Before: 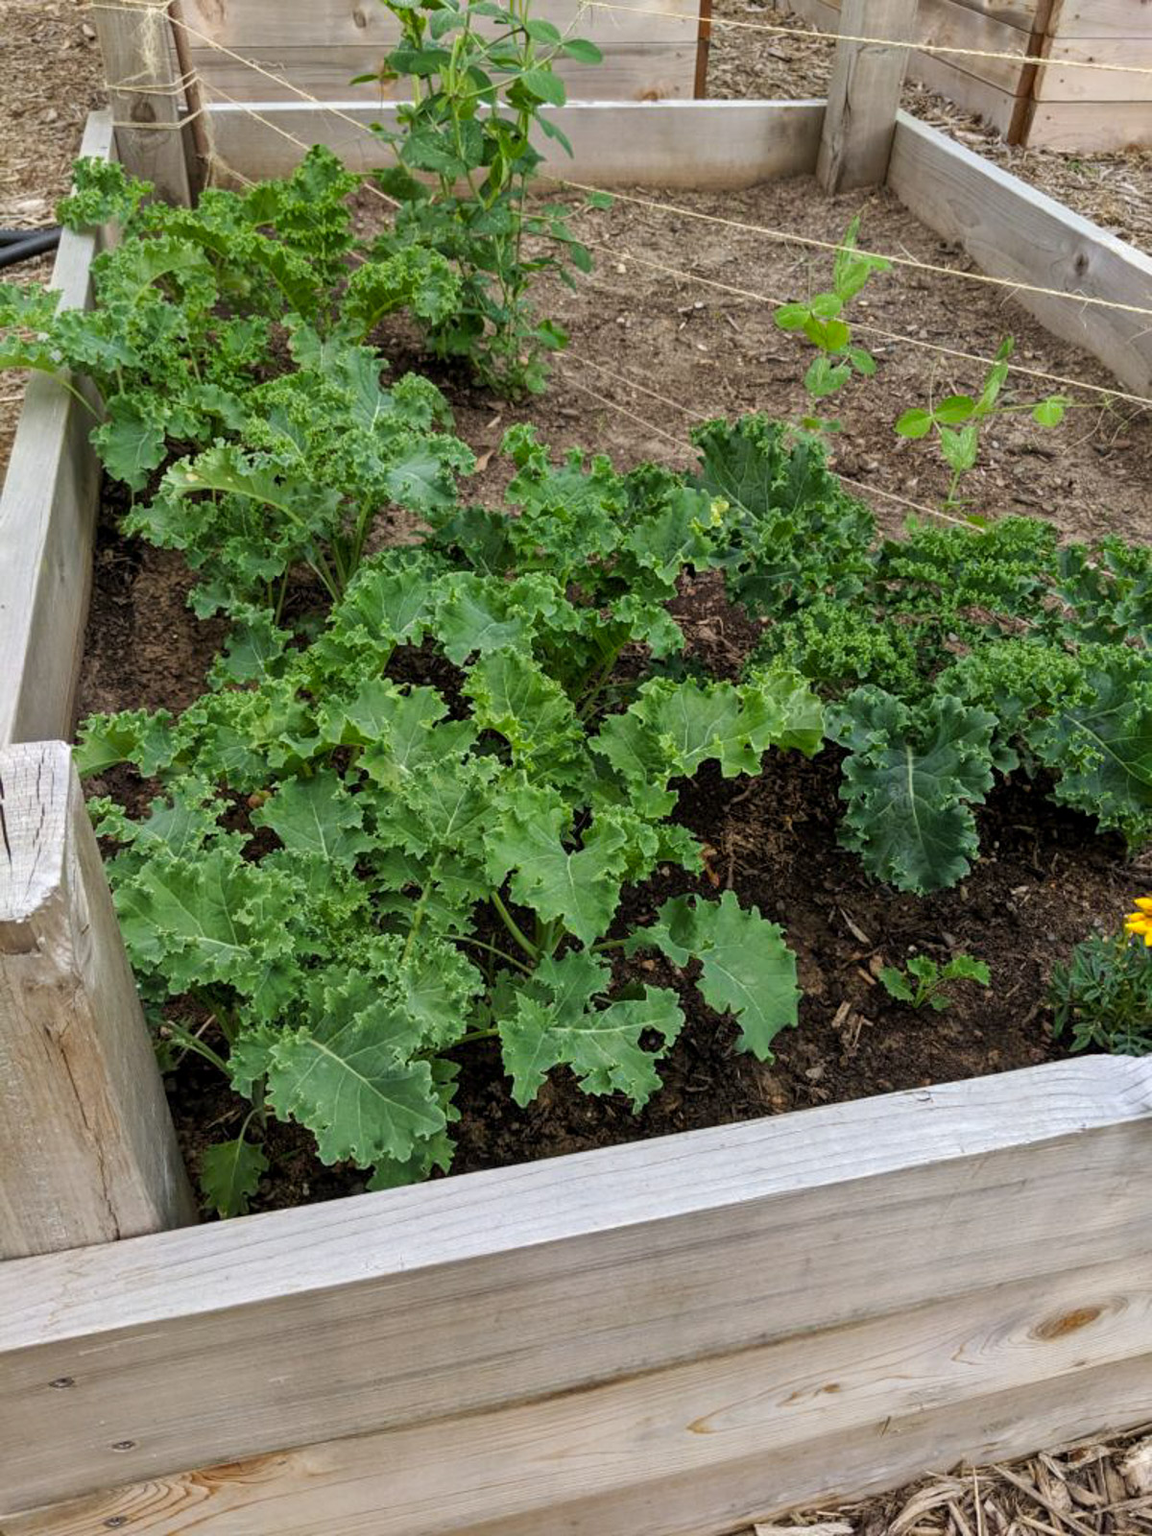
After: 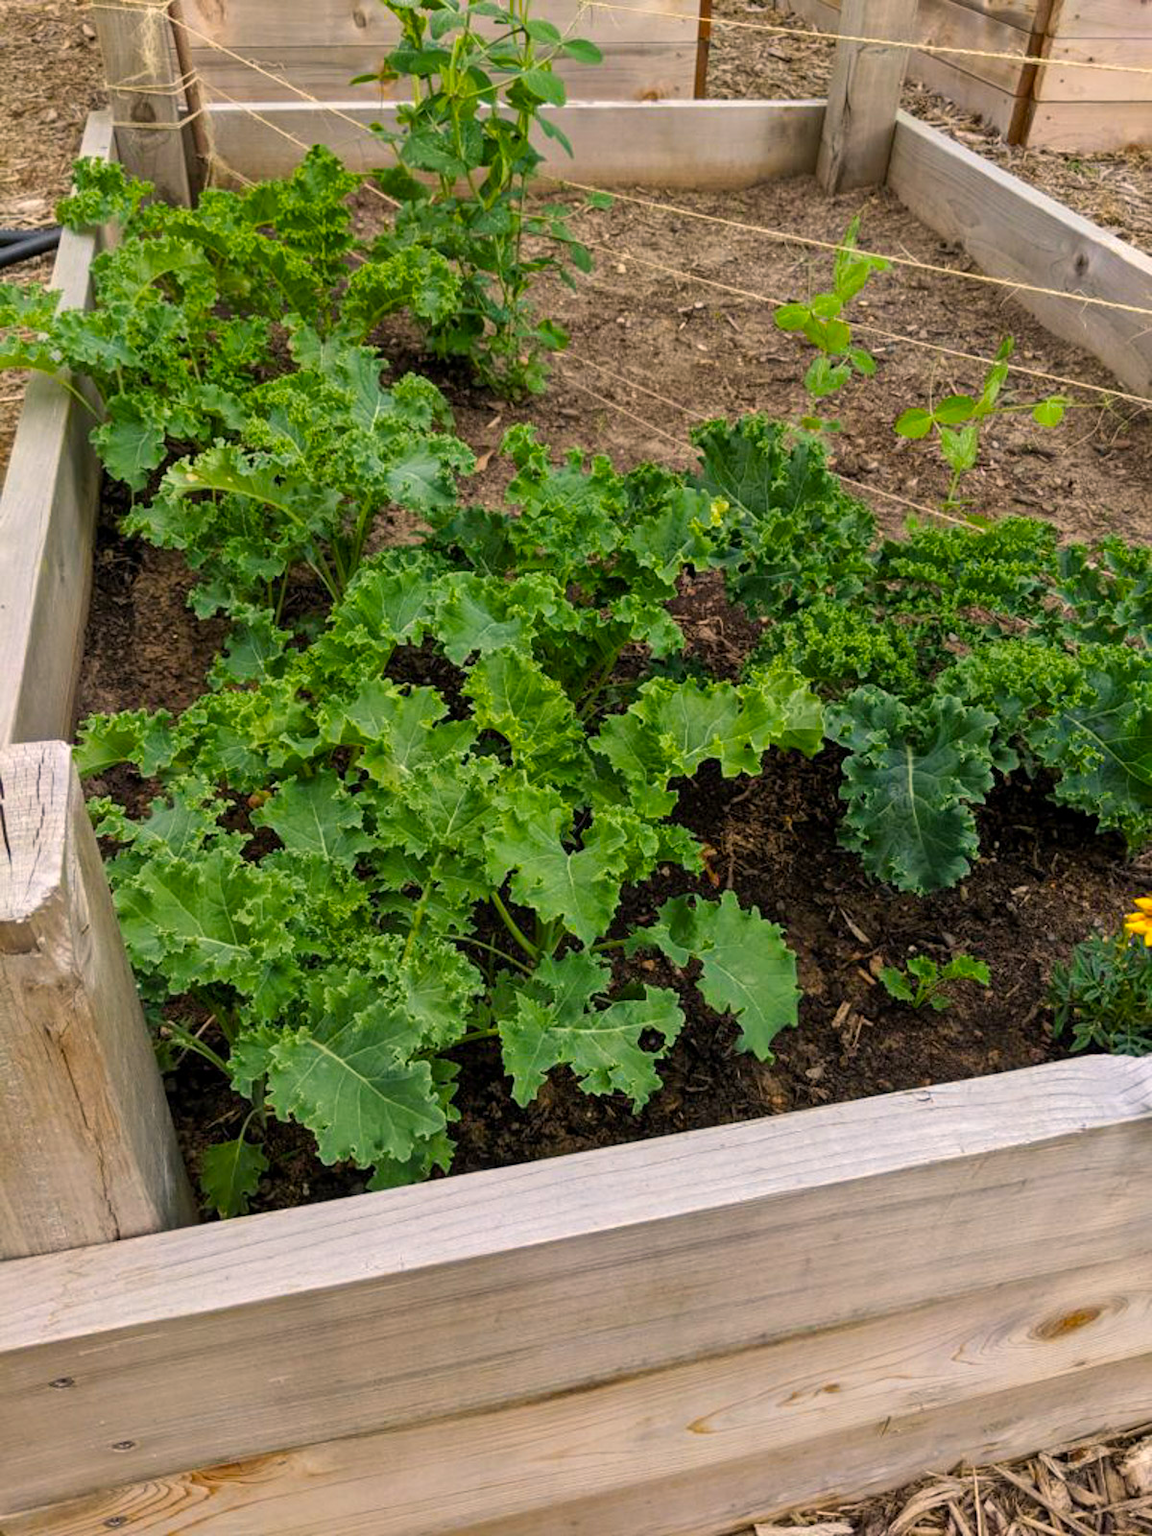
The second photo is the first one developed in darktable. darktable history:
color balance rgb: highlights gain › chroma 3.041%, highlights gain › hue 60.21°, perceptual saturation grading › global saturation 19.95%, global vibrance 20%
